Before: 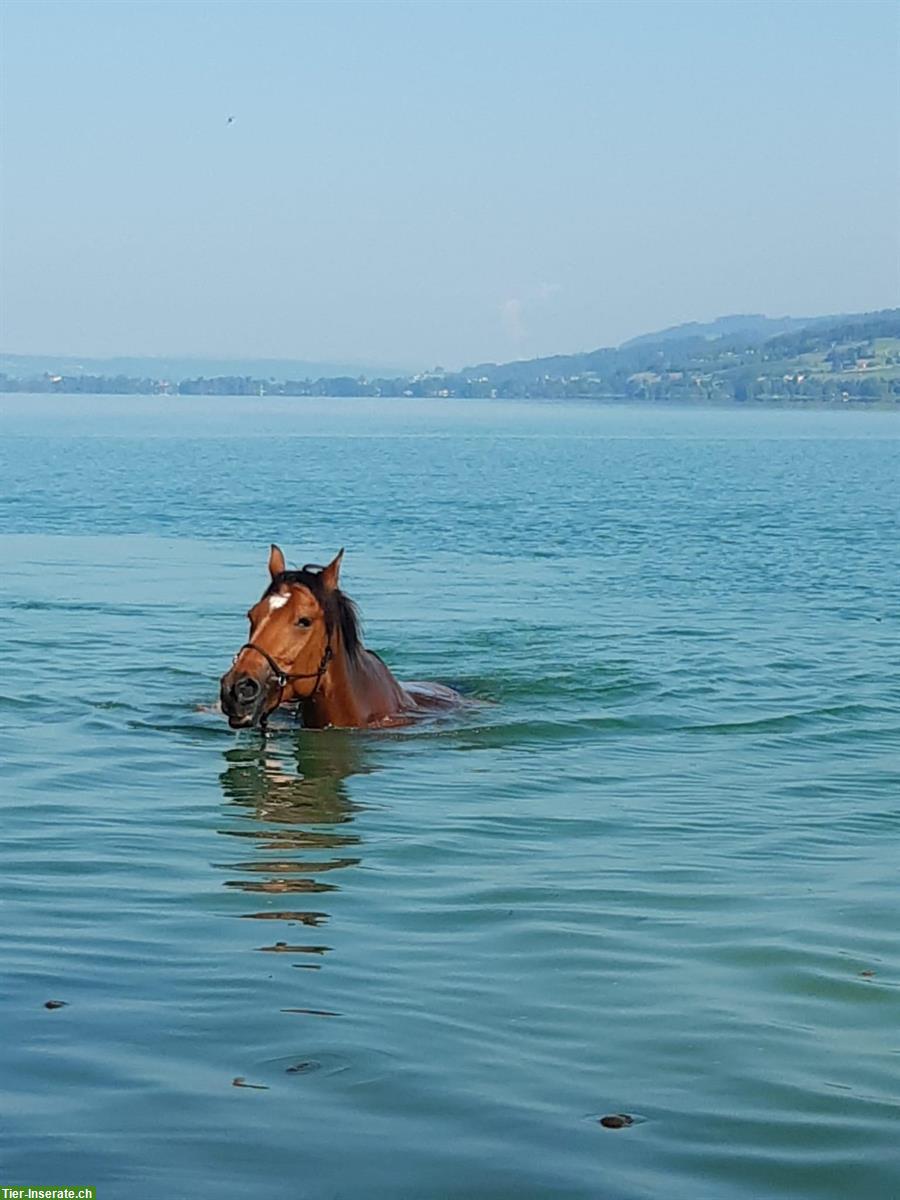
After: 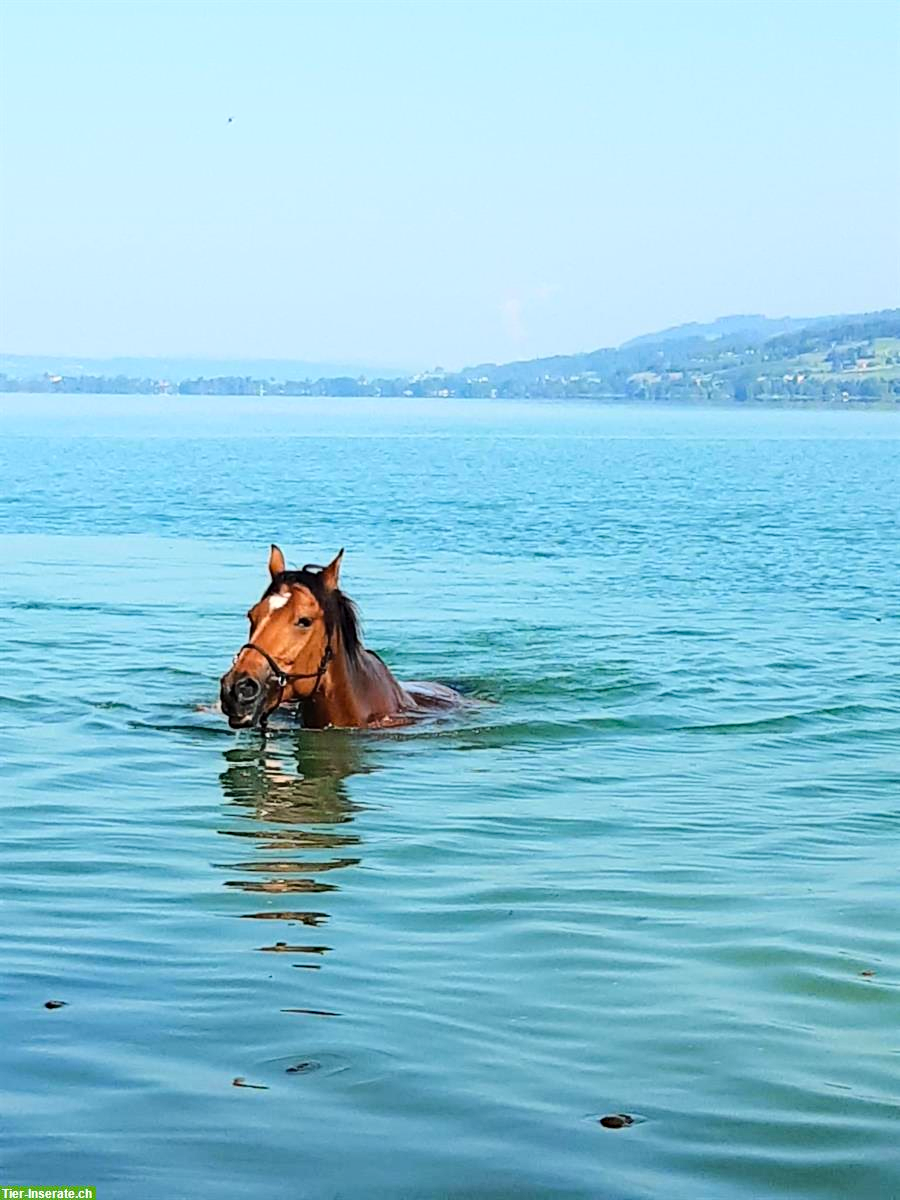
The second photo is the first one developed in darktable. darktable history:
haze removal: compatibility mode true, adaptive false
base curve: curves: ch0 [(0, 0) (0.028, 0.03) (0.121, 0.232) (0.46, 0.748) (0.859, 0.968) (1, 1)]
